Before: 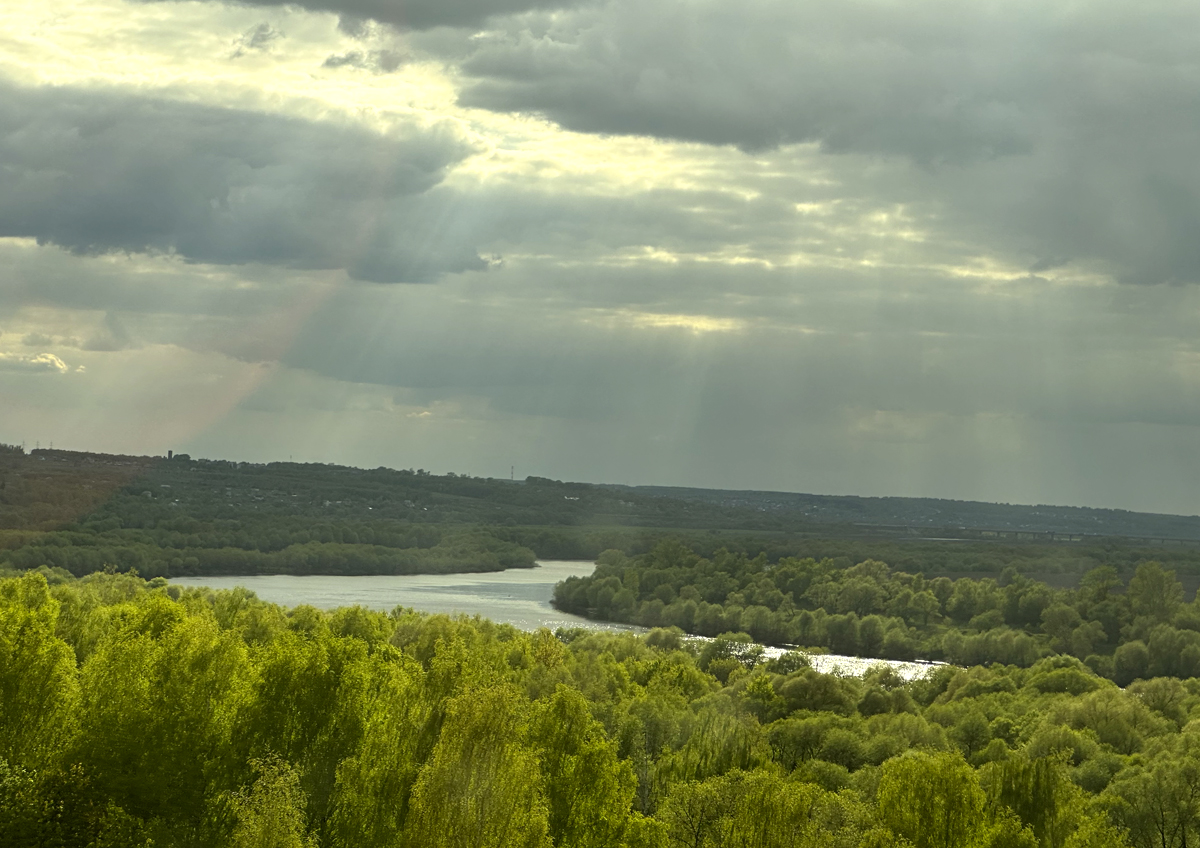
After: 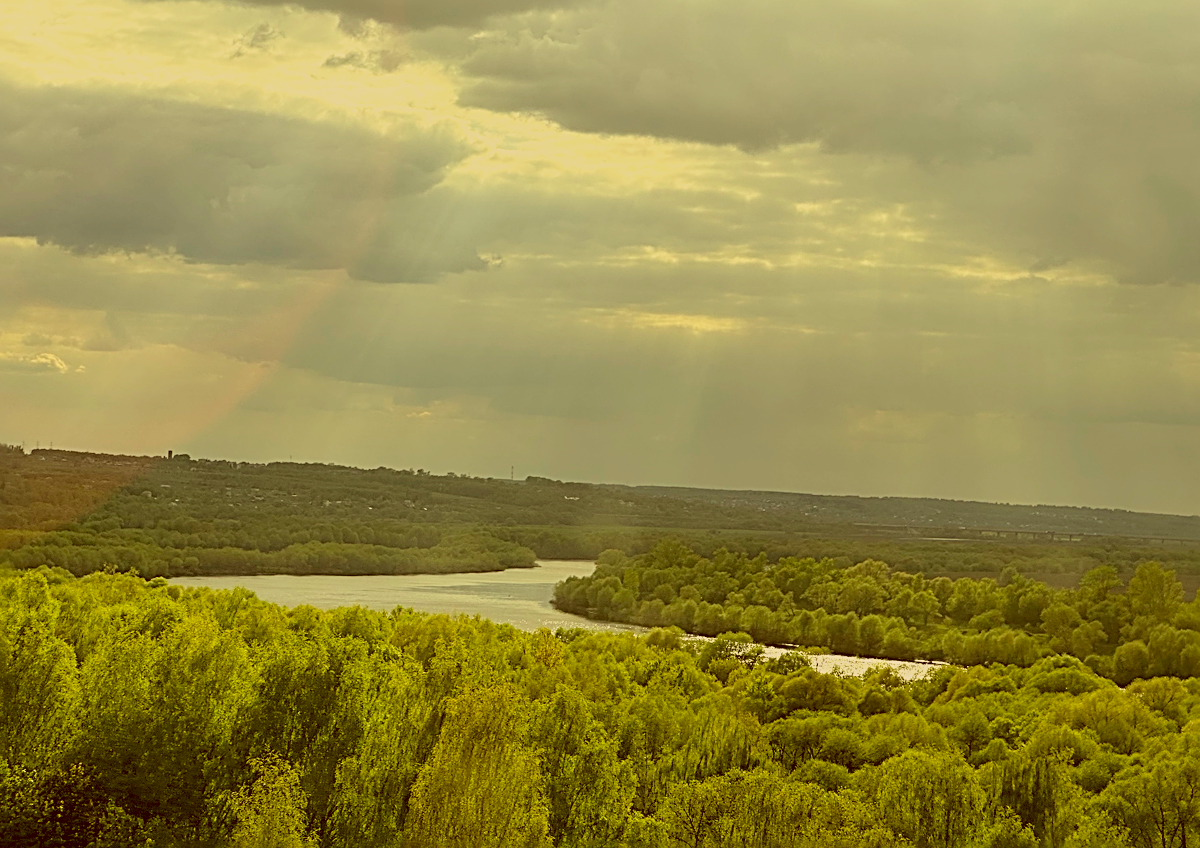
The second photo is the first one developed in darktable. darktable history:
exposure: exposure 0.426 EV, compensate highlight preservation false
sharpen: radius 2.676, amount 0.669
filmic rgb: black relative exposure -8.79 EV, white relative exposure 4.98 EV, threshold 3 EV, target black luminance 0%, hardness 3.77, latitude 66.33%, contrast 0.822, shadows ↔ highlights balance 20%, color science v5 (2021), contrast in shadows safe, contrast in highlights safe, enable highlight reconstruction true
color correction: highlights a* 1.12, highlights b* 24.26, shadows a* 15.58, shadows b* 24.26
